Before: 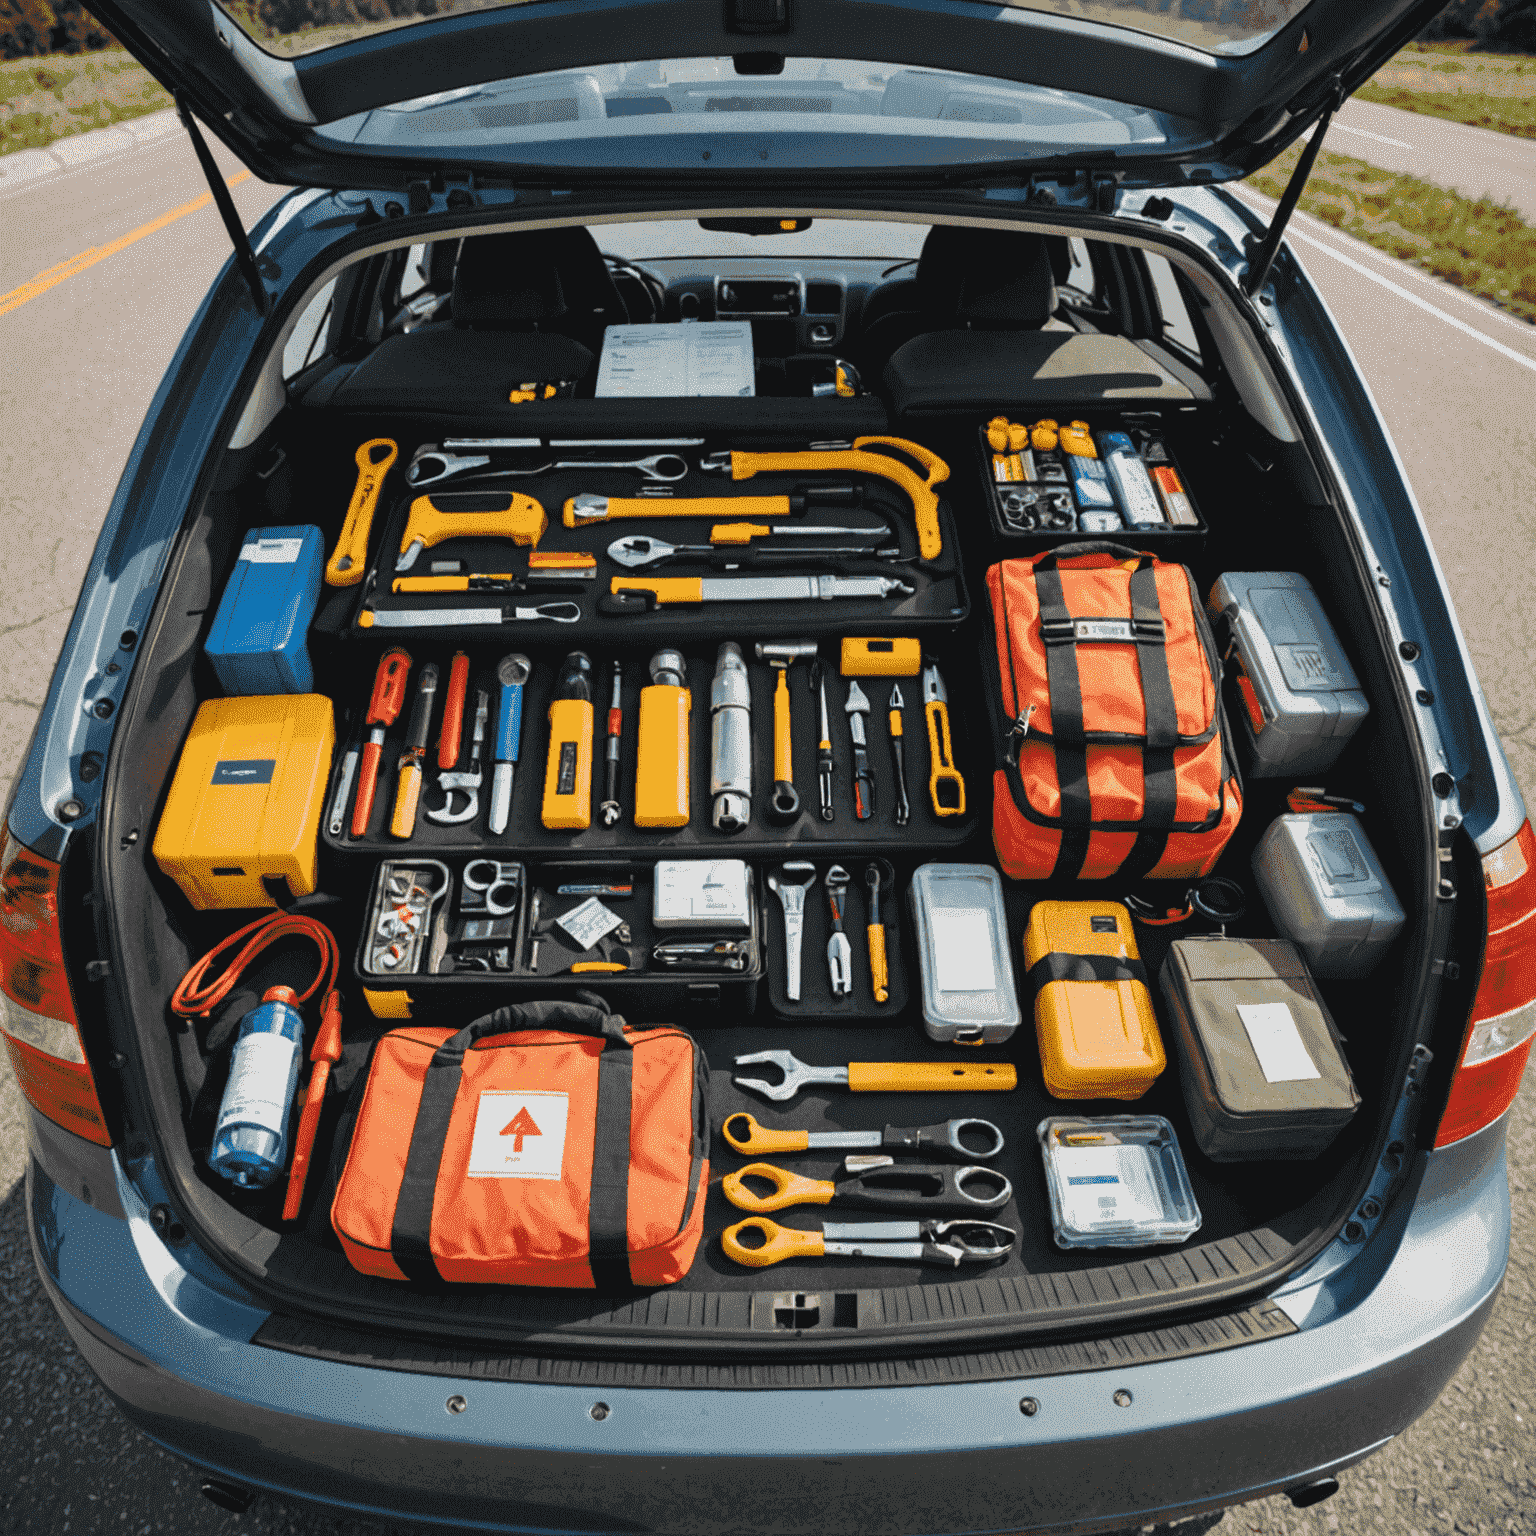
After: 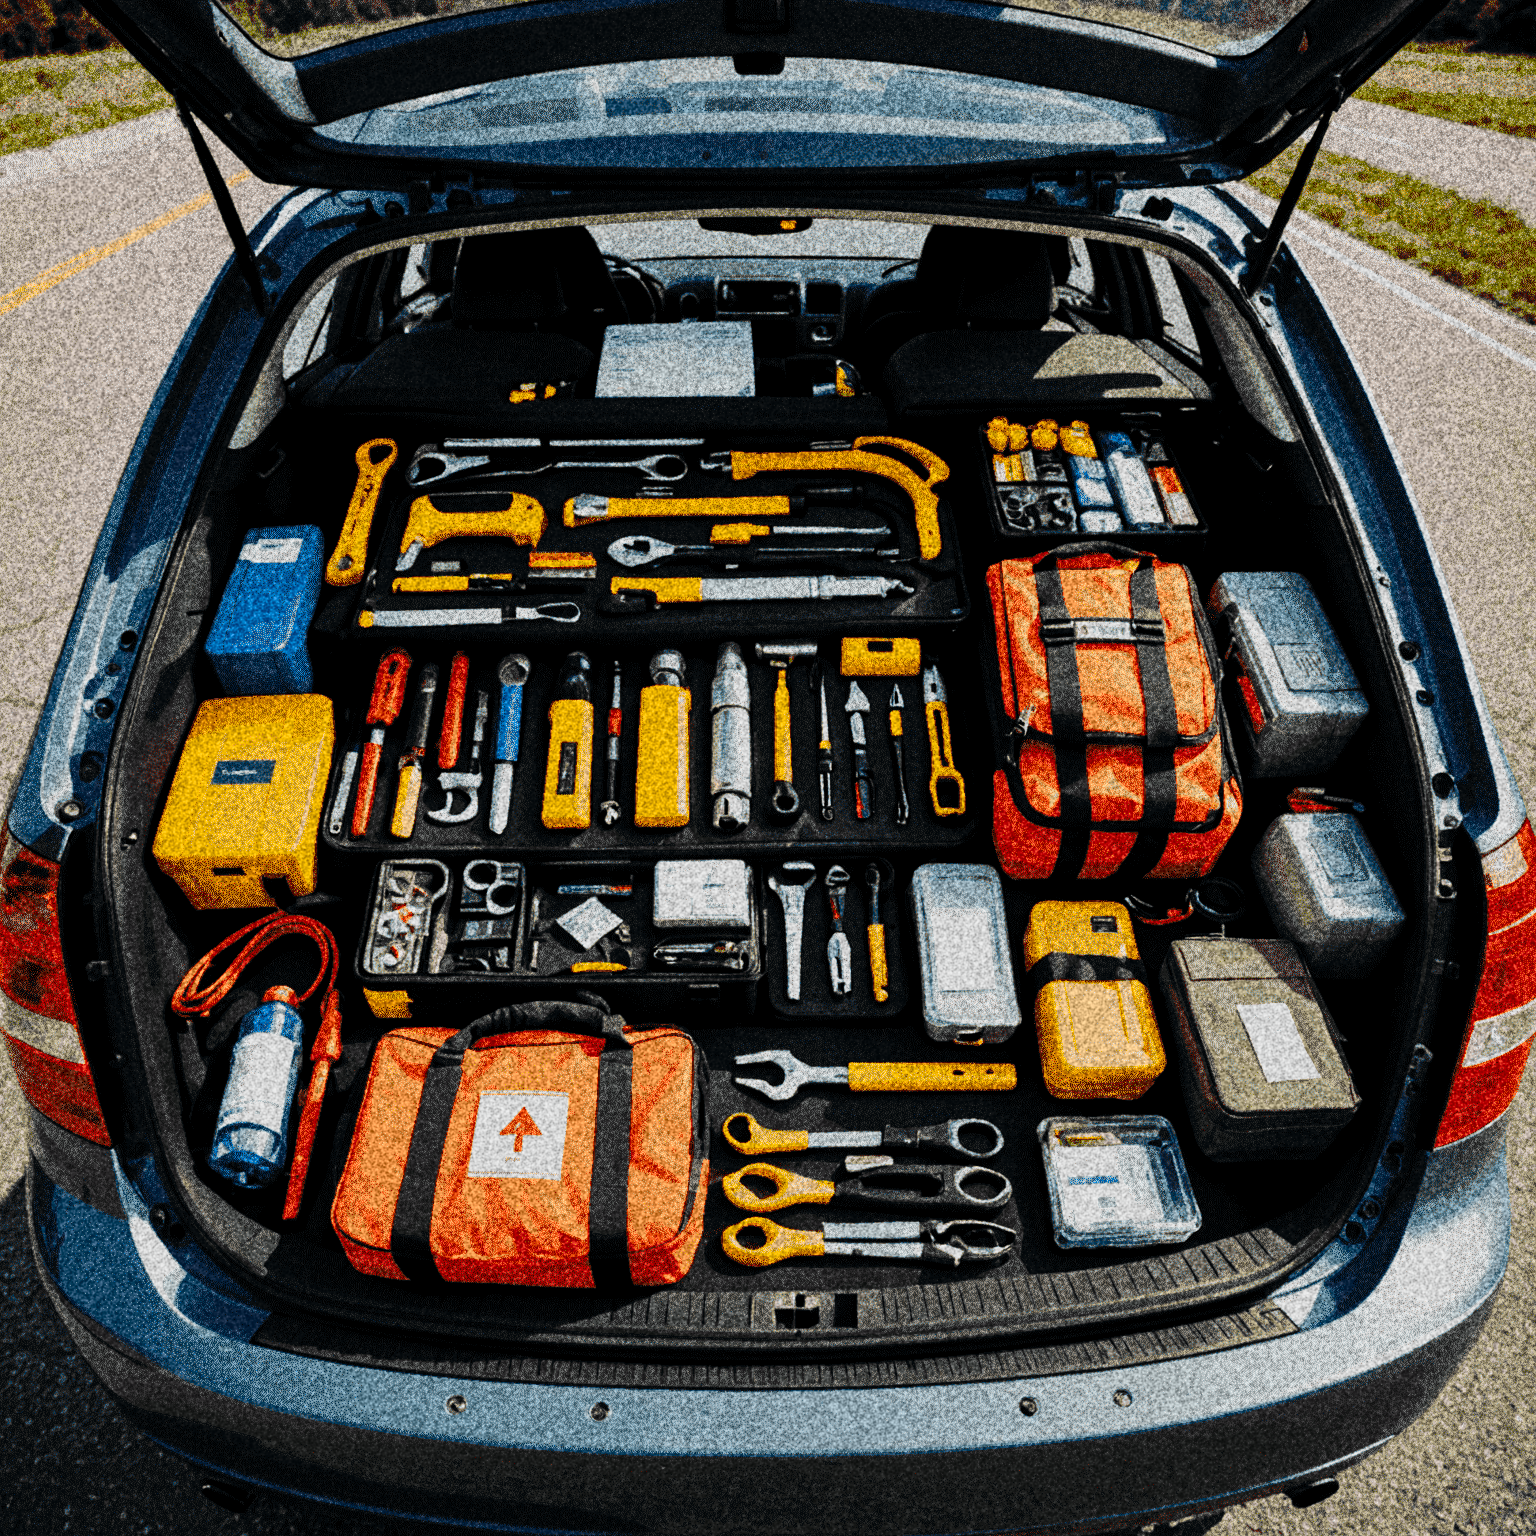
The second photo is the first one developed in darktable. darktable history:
contrast brightness saturation: saturation -0.04
base curve: curves: ch0 [(0, 0) (0.036, 0.025) (0.121, 0.166) (0.206, 0.329) (0.605, 0.79) (1, 1)], preserve colors none
exposure: black level correction 0.009, exposure -0.637 EV, compensate highlight preservation false
grain: coarseness 30.02 ISO, strength 100%
